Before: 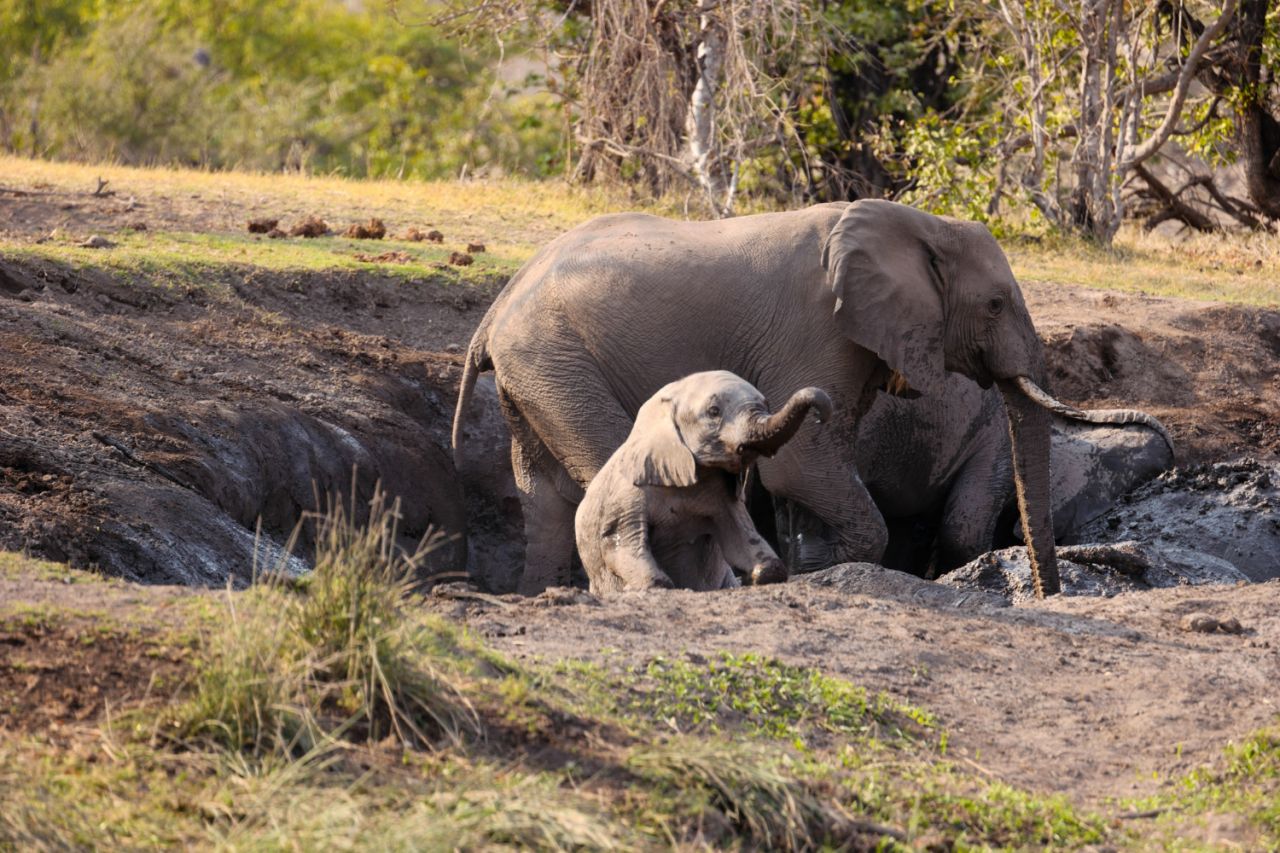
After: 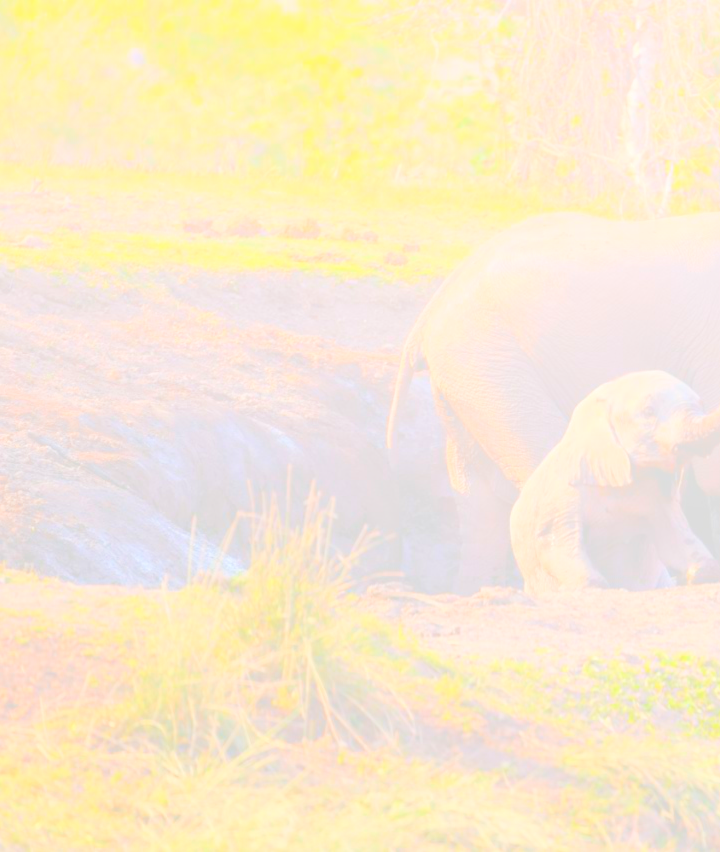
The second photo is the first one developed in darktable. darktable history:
crop: left 5.114%, right 38.589%
bloom: size 85%, threshold 5%, strength 85%
